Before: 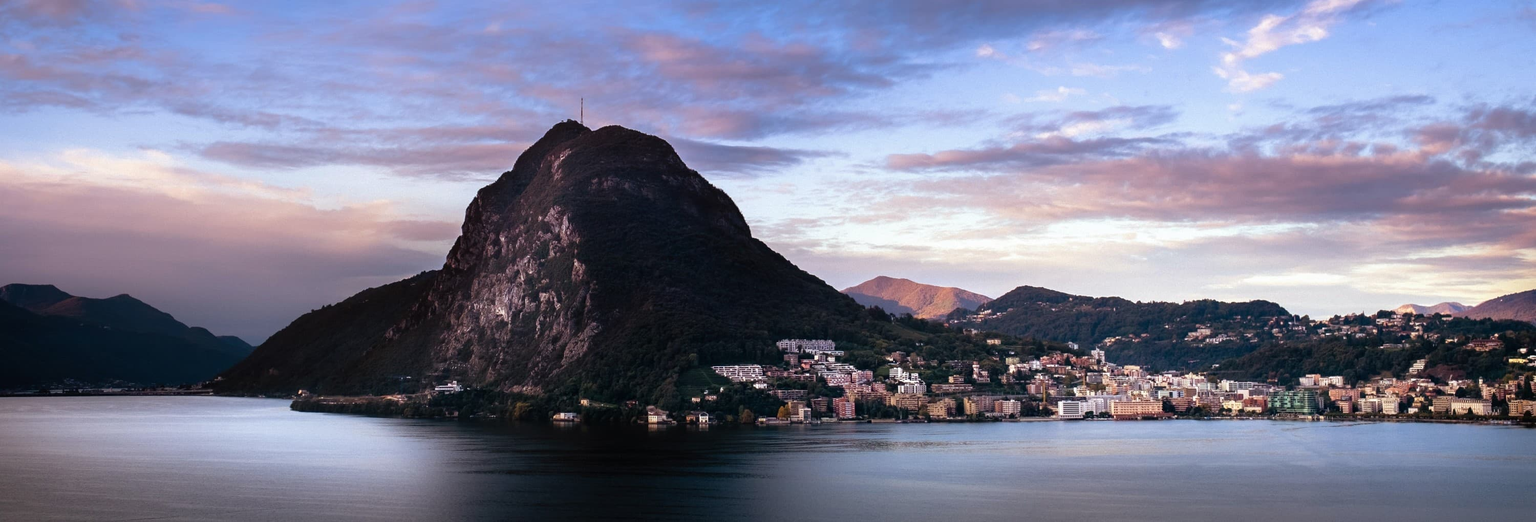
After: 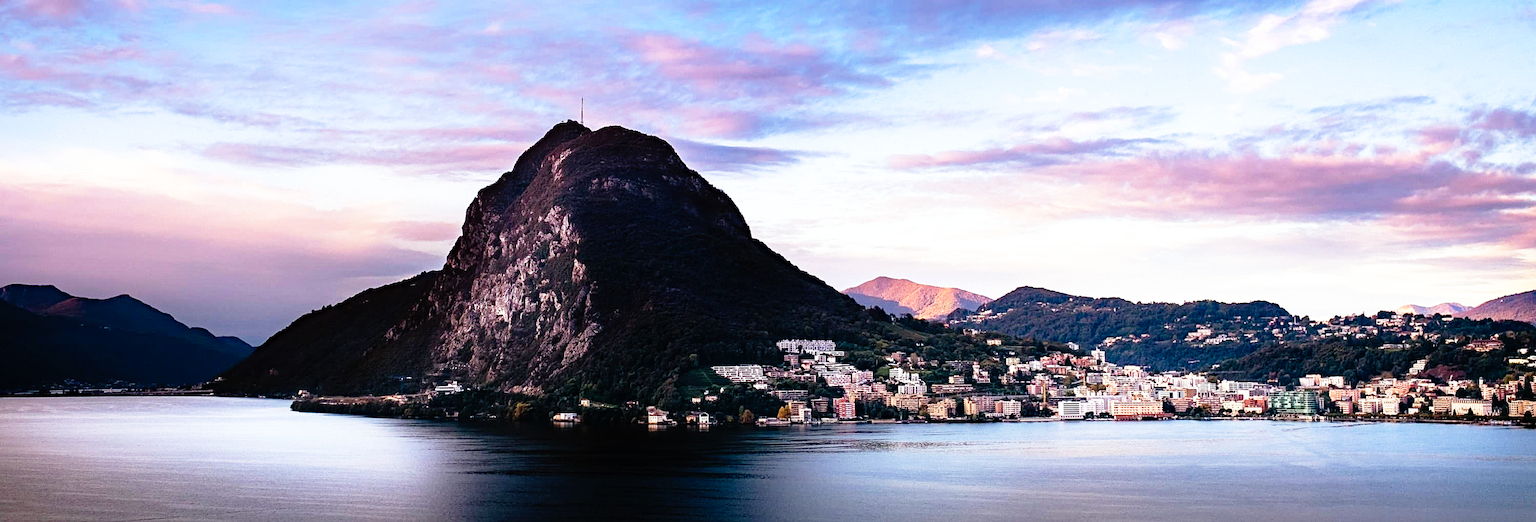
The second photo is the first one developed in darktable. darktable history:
sharpen: on, module defaults
base curve: curves: ch0 [(0, 0) (0.012, 0.01) (0.073, 0.168) (0.31, 0.711) (0.645, 0.957) (1, 1)], preserve colors none
haze removal: strength 0.293, distance 0.248, compatibility mode true, adaptive false
